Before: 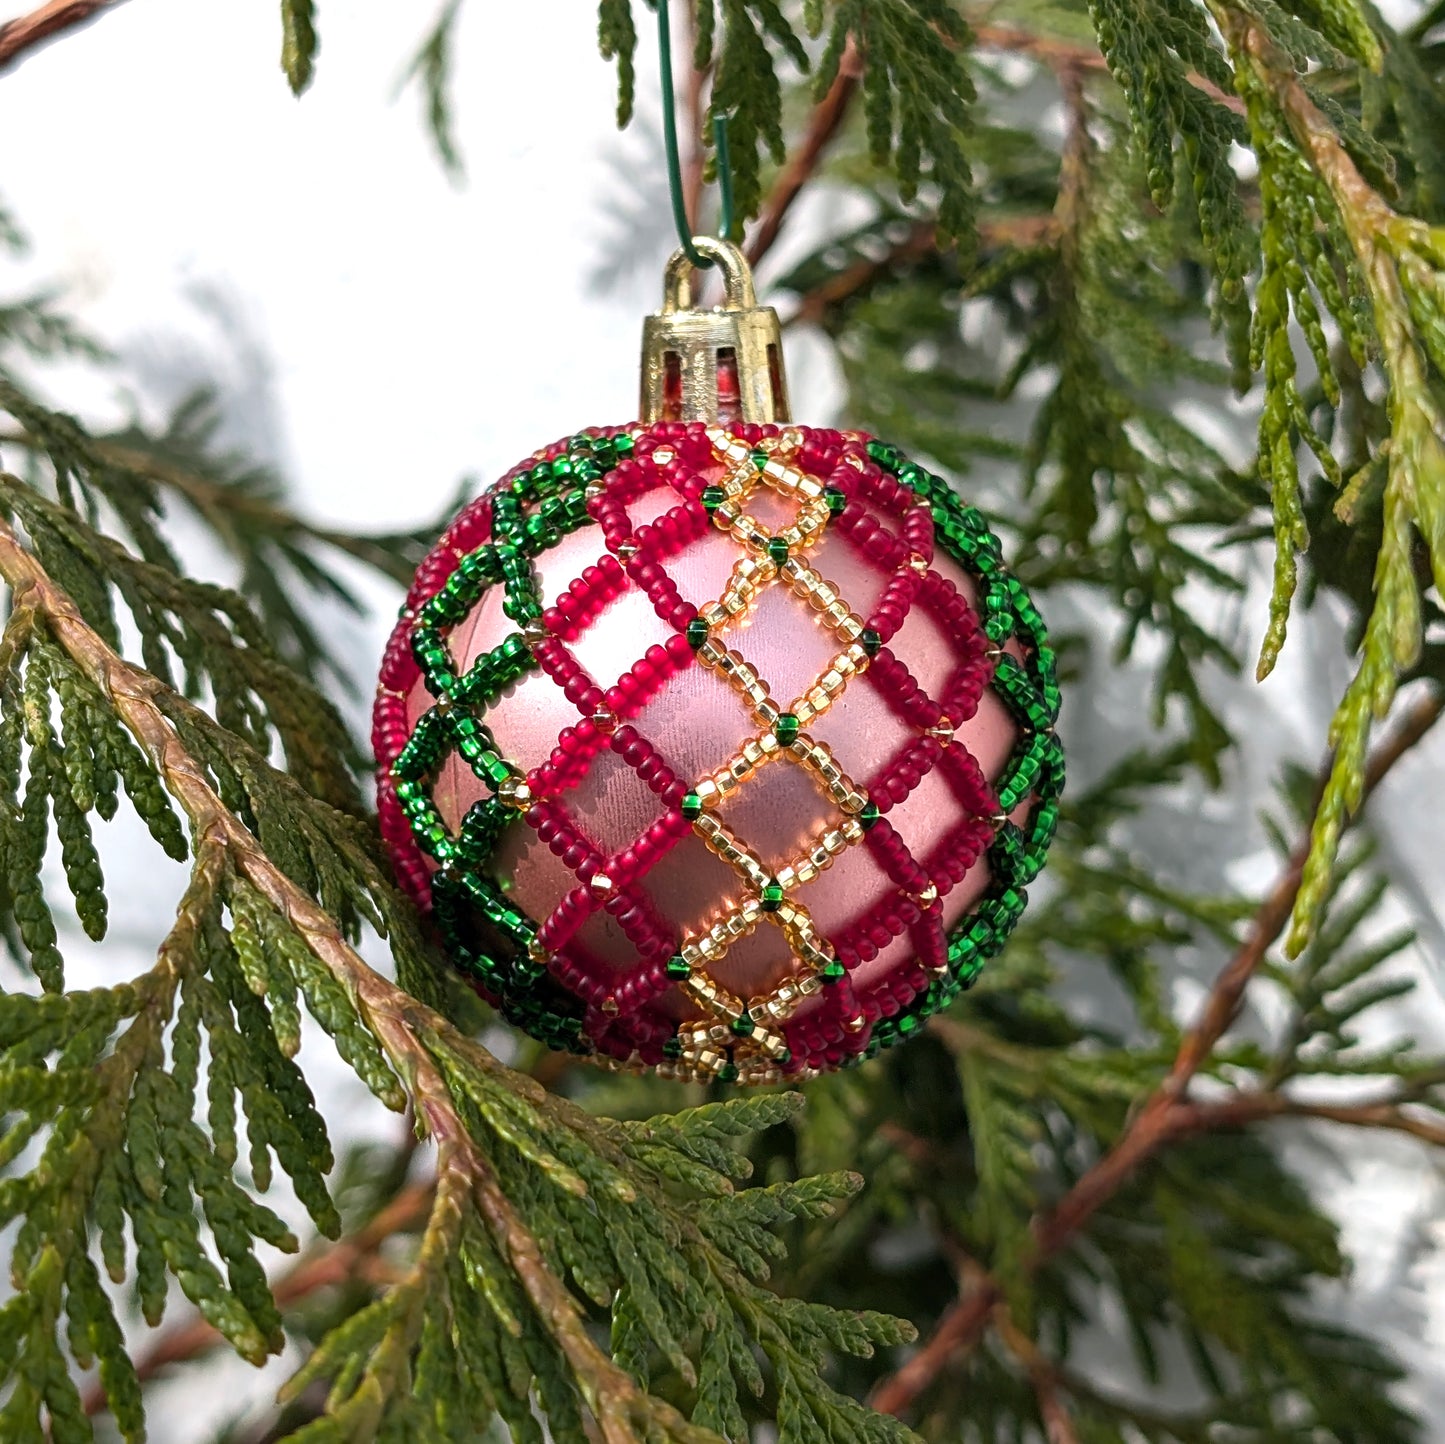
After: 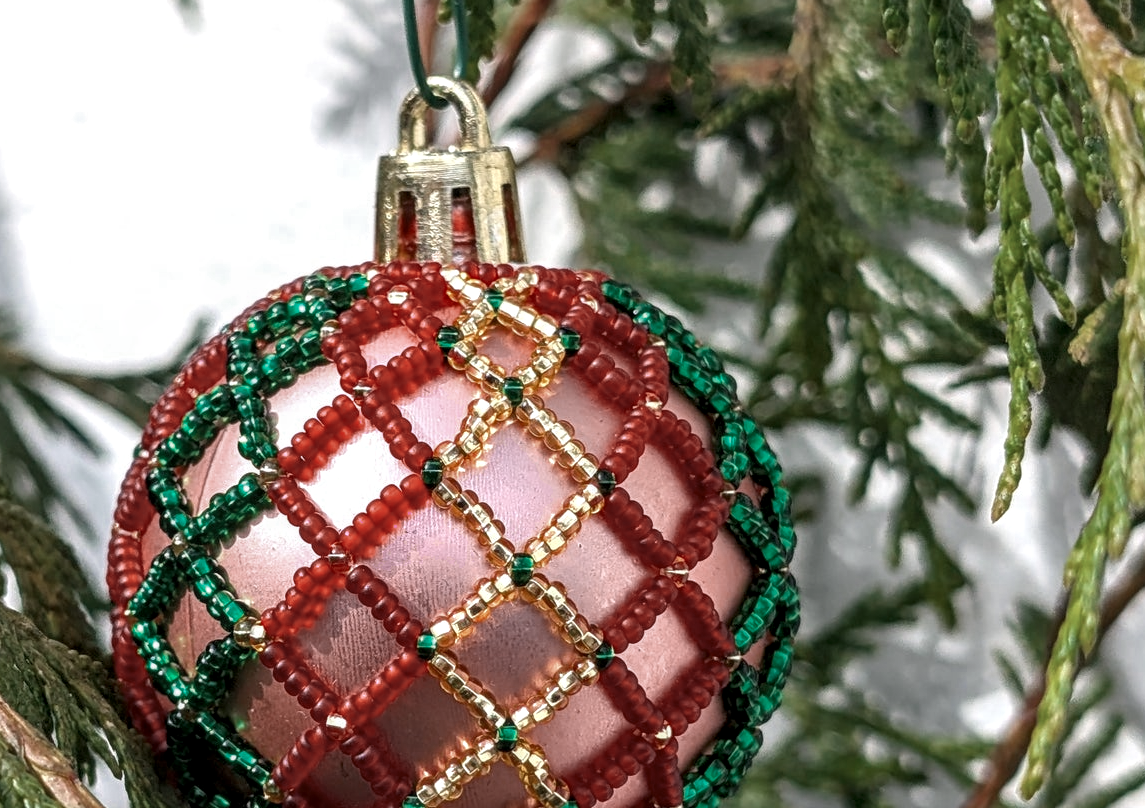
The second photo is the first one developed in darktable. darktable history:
local contrast: detail 130%
color zones: curves: ch0 [(0, 0.5) (0.125, 0.4) (0.25, 0.5) (0.375, 0.4) (0.5, 0.4) (0.625, 0.35) (0.75, 0.35) (0.875, 0.5)]; ch1 [(0, 0.35) (0.125, 0.45) (0.25, 0.35) (0.375, 0.35) (0.5, 0.35) (0.625, 0.35) (0.75, 0.45) (0.875, 0.35)]; ch2 [(0, 0.6) (0.125, 0.5) (0.25, 0.5) (0.375, 0.6) (0.5, 0.6) (0.625, 0.5) (0.75, 0.5) (0.875, 0.5)]
crop: left 18.346%, top 11.118%, right 2.383%, bottom 32.917%
